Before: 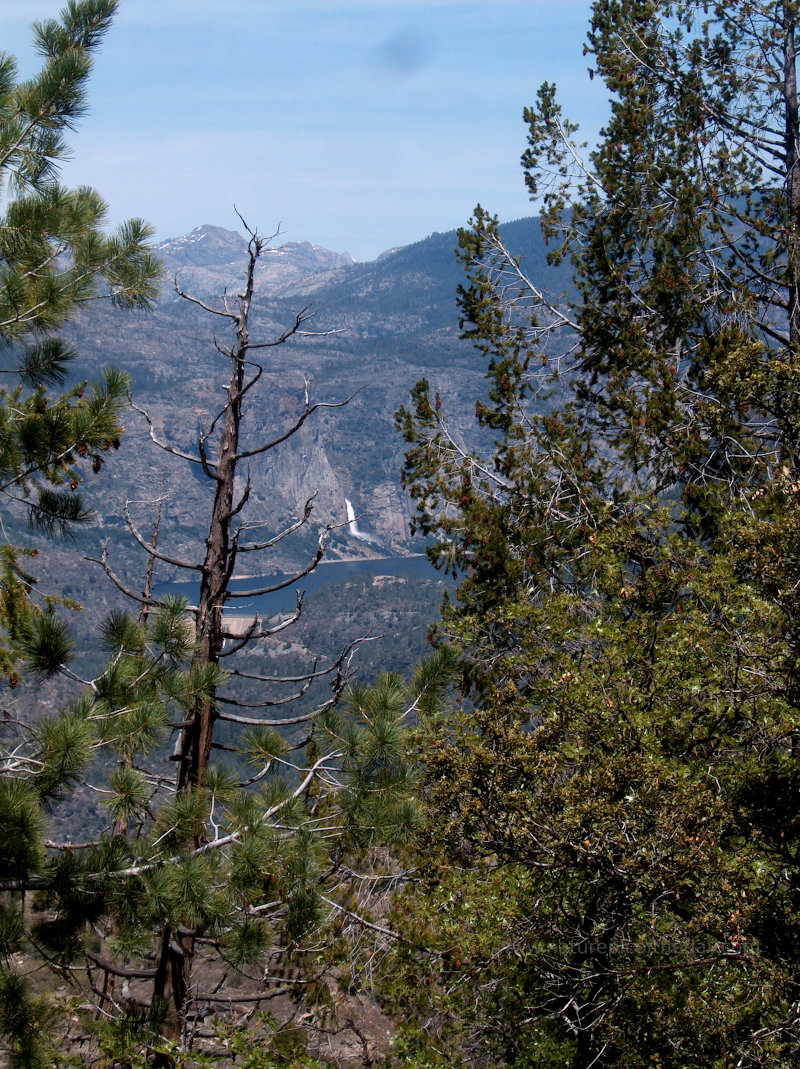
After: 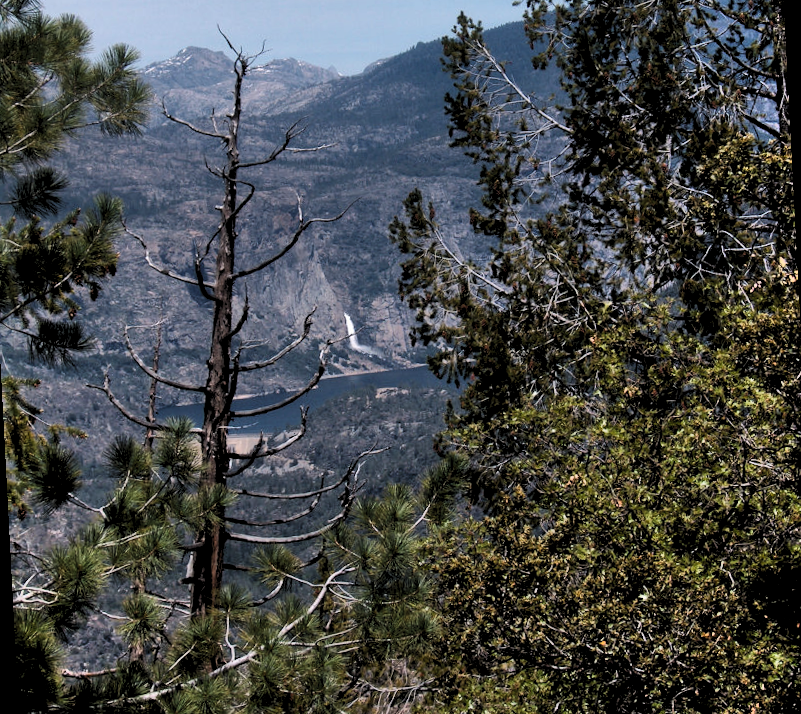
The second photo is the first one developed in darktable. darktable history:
white balance: emerald 1
crop: top 13.819%, bottom 11.169%
rotate and perspective: rotation -3°, crop left 0.031, crop right 0.968, crop top 0.07, crop bottom 0.93
shadows and highlights: low approximation 0.01, soften with gaussian
fill light: on, module defaults
levels: levels [0.116, 0.574, 1]
